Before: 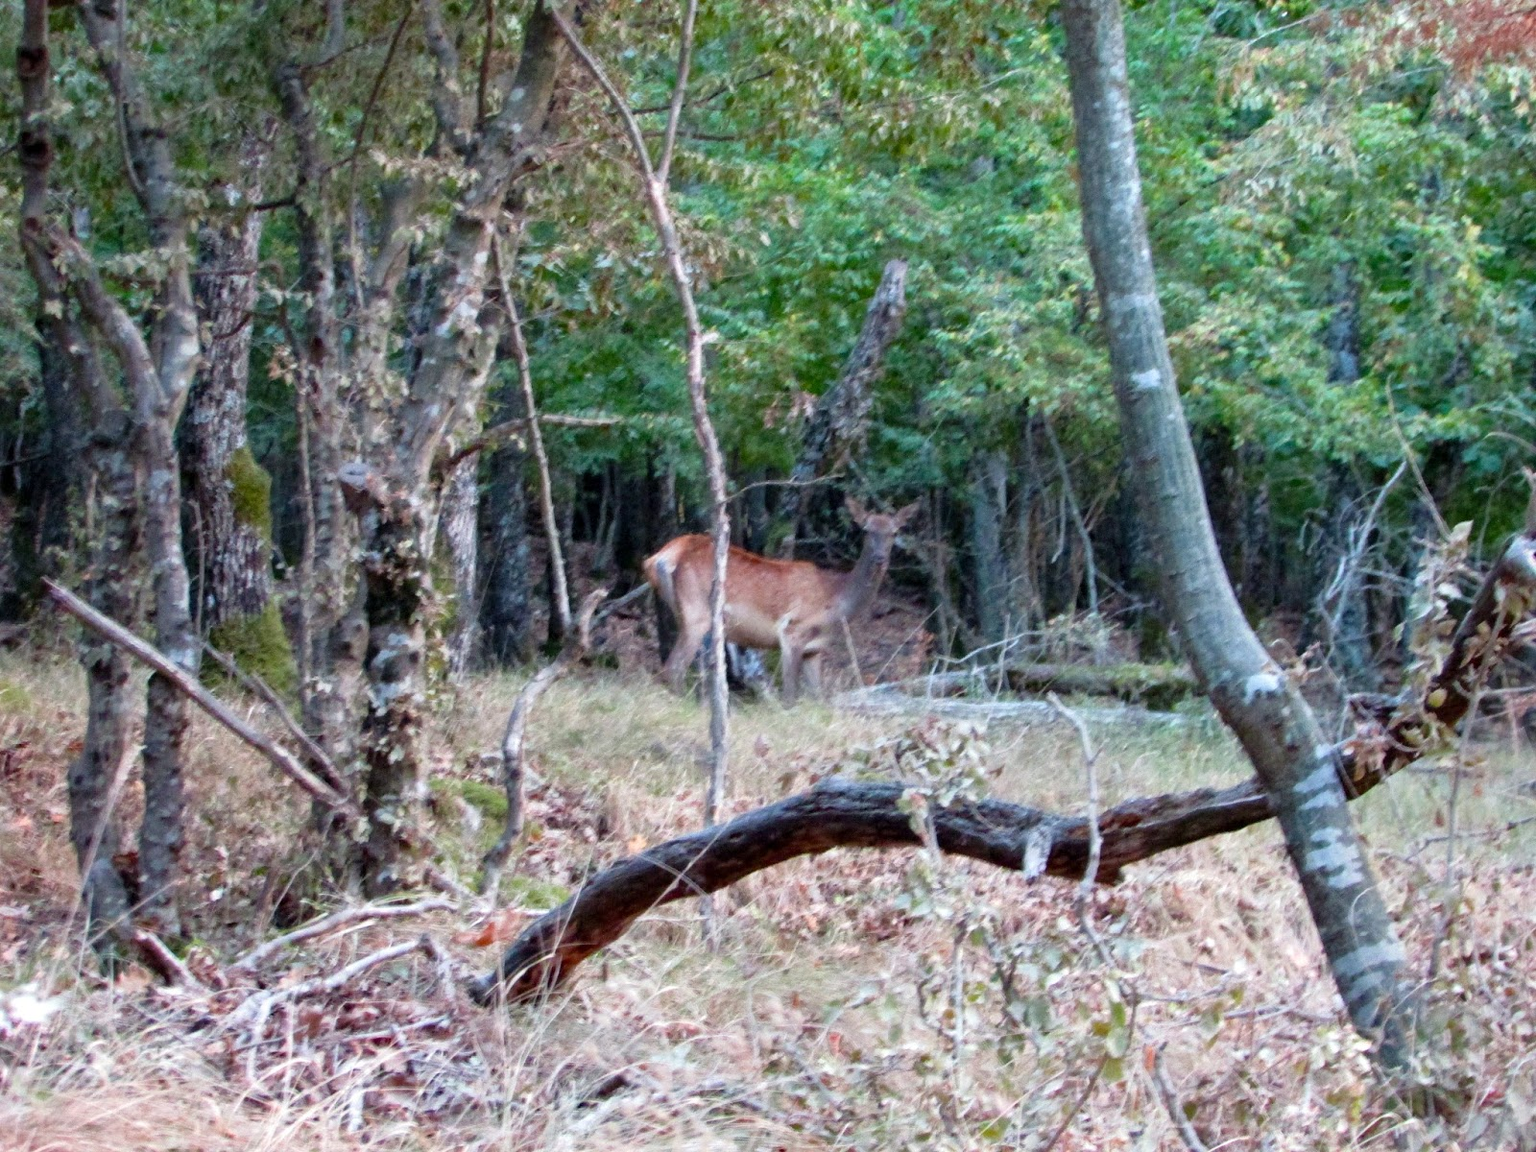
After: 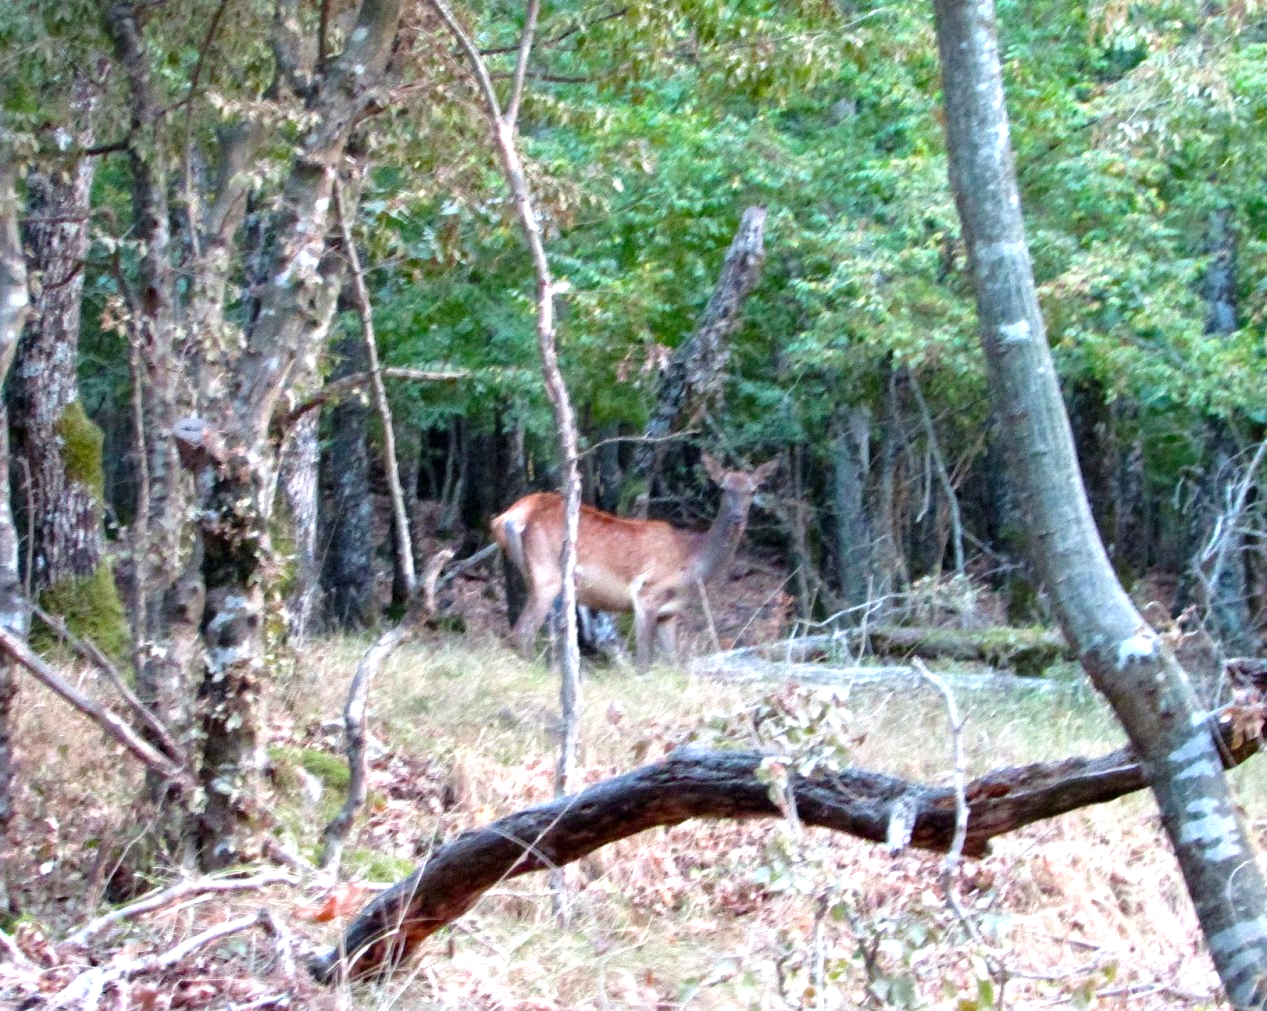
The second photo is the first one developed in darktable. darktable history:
crop: left 11.225%, top 5.381%, right 9.565%, bottom 10.314%
exposure: exposure 0.636 EV, compensate highlight preservation false
